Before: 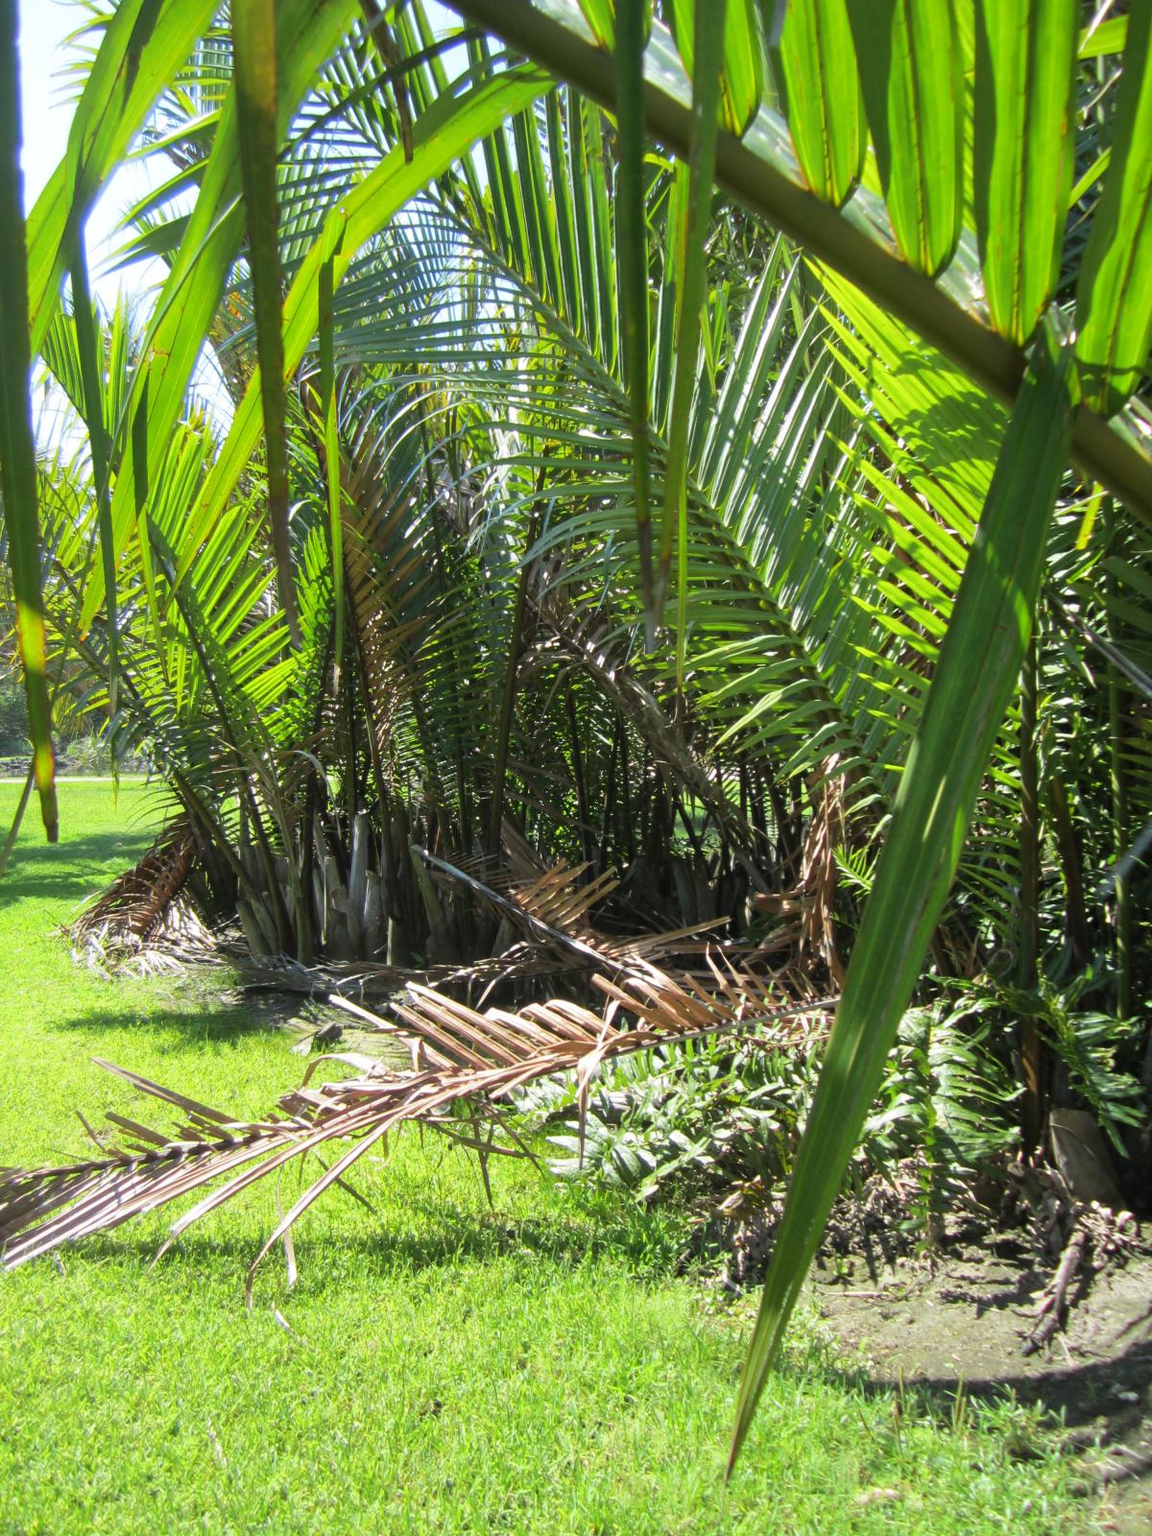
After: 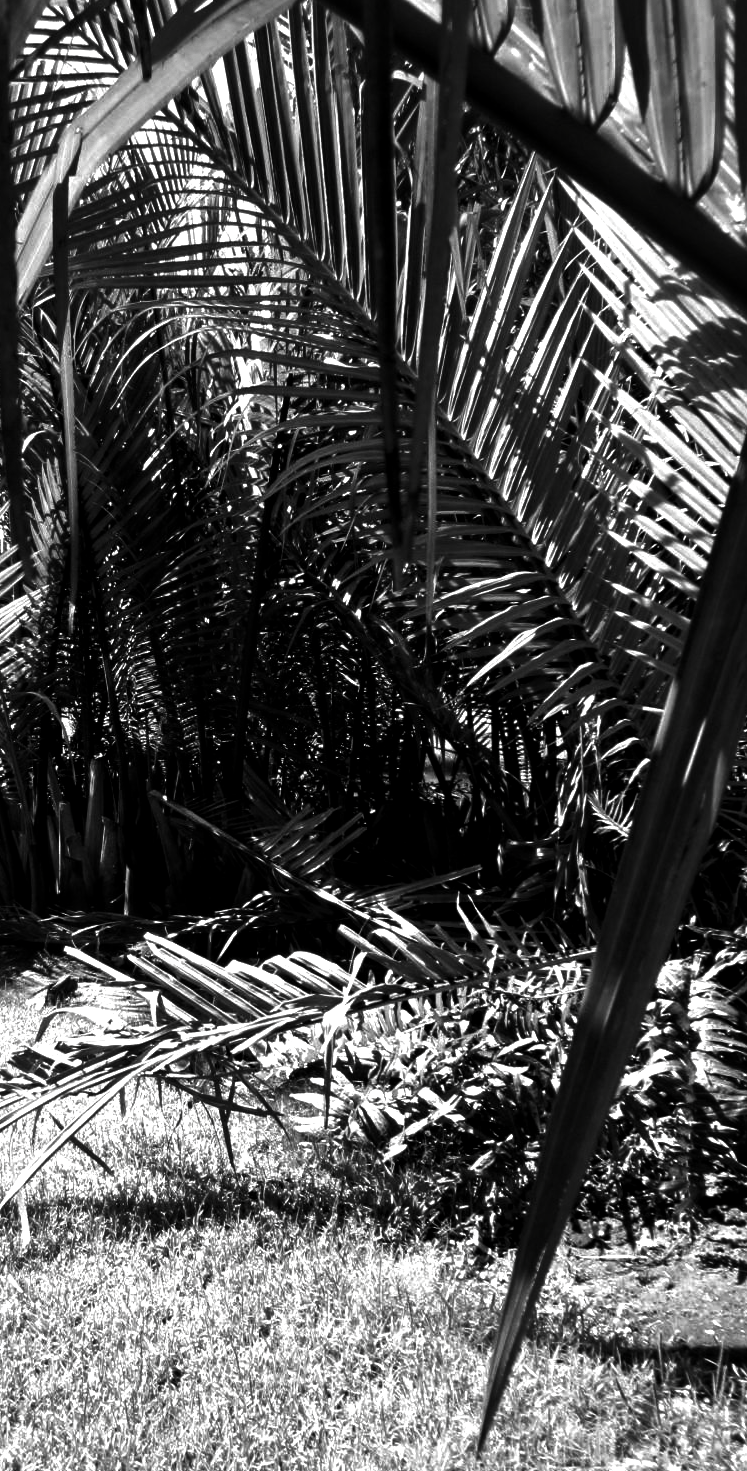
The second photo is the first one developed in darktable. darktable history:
crop and rotate: left 23.282%, top 5.641%, right 14.419%, bottom 2.366%
local contrast: mode bilateral grid, contrast 21, coarseness 50, detail 129%, midtone range 0.2
exposure: black level correction 0, exposure 0.499 EV, compensate highlight preservation false
contrast brightness saturation: contrast 0.016, brightness -0.985, saturation -0.998
